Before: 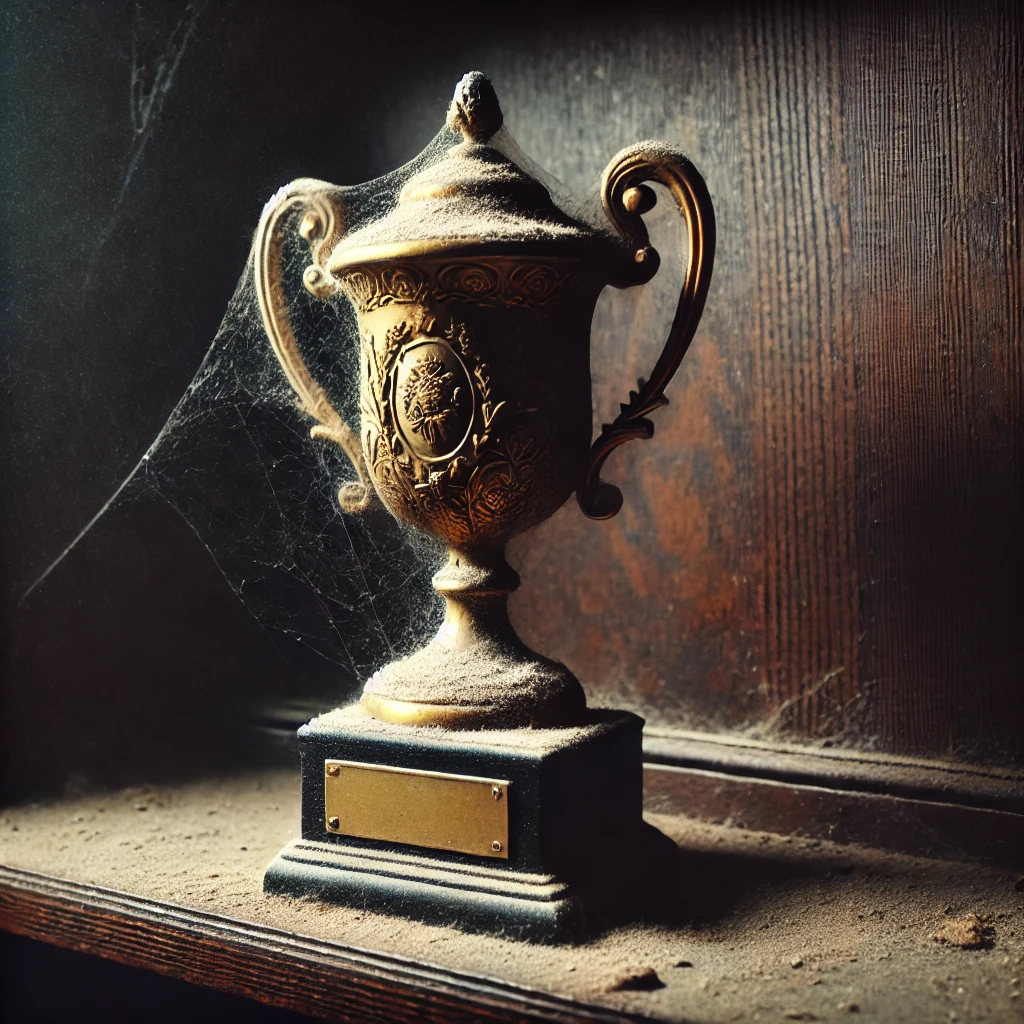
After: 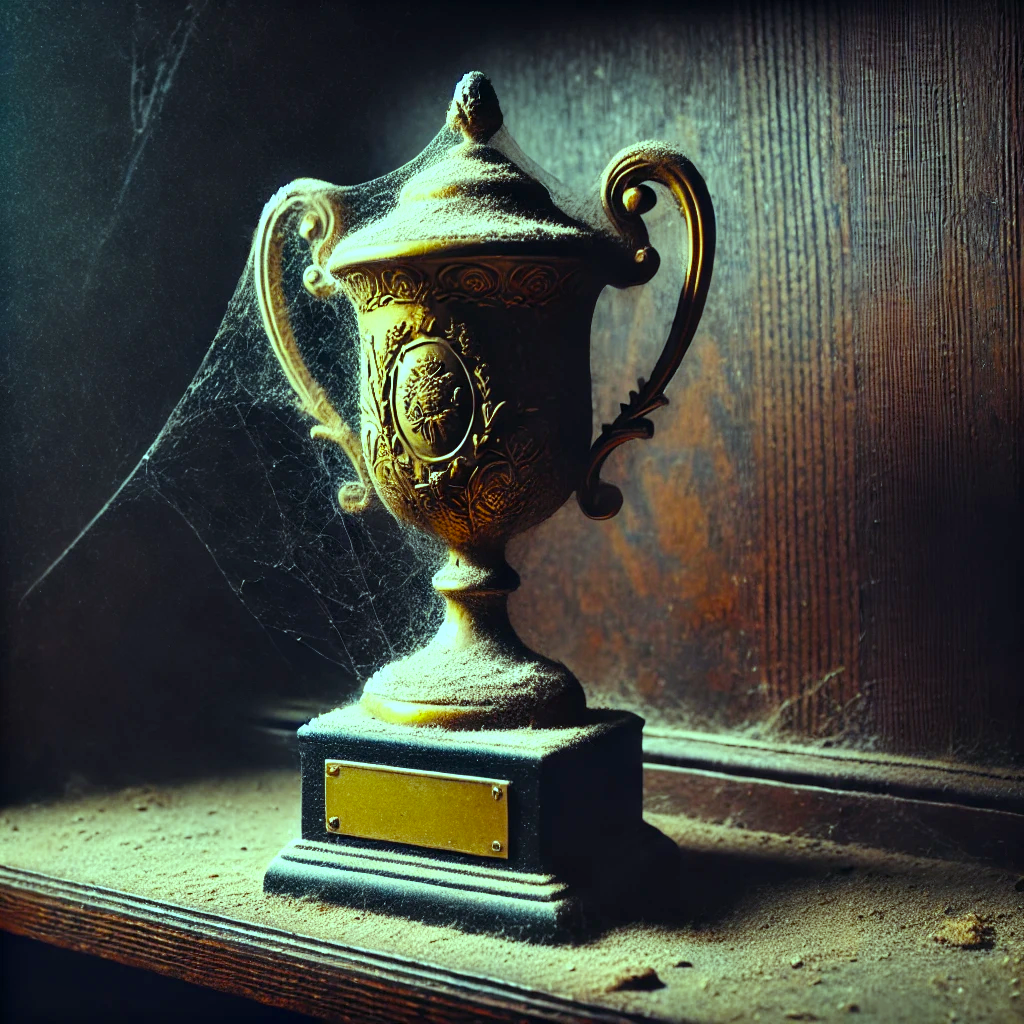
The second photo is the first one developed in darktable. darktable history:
local contrast: highlights 100%, shadows 100%, detail 120%, midtone range 0.2
color balance: mode lift, gamma, gain (sRGB), lift [0.997, 0.979, 1.021, 1.011], gamma [1, 1.084, 0.916, 0.998], gain [1, 0.87, 1.13, 1.101], contrast 4.55%, contrast fulcrum 38.24%, output saturation 104.09%
color balance rgb: linear chroma grading › global chroma 10%, perceptual saturation grading › global saturation 30%, global vibrance 10%
